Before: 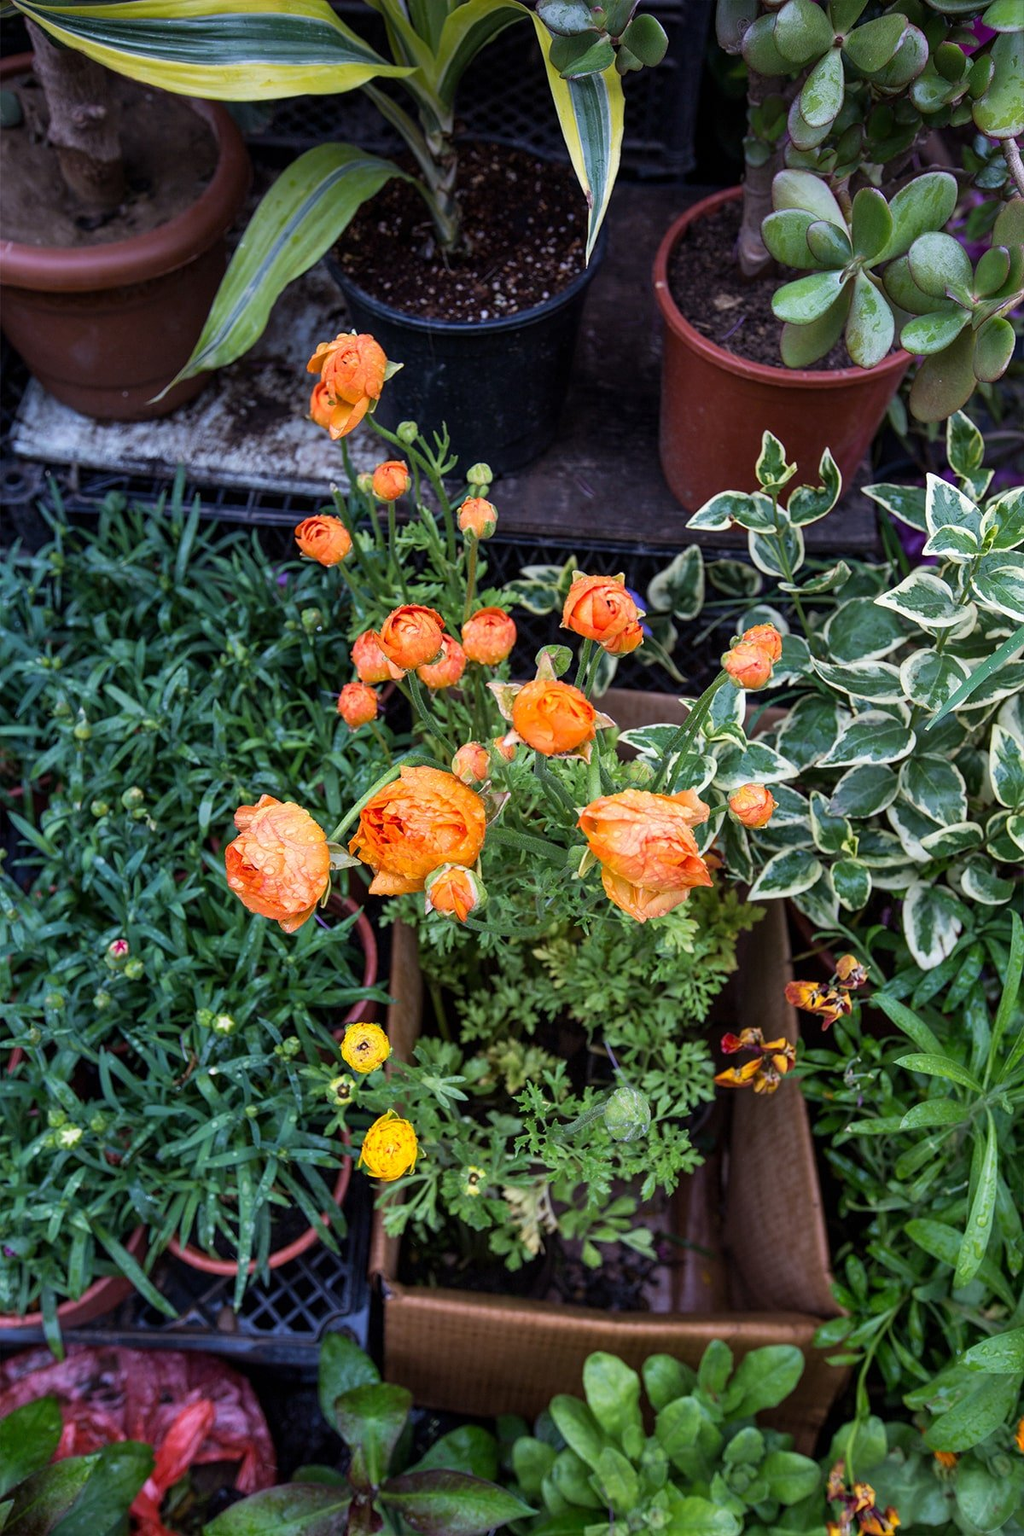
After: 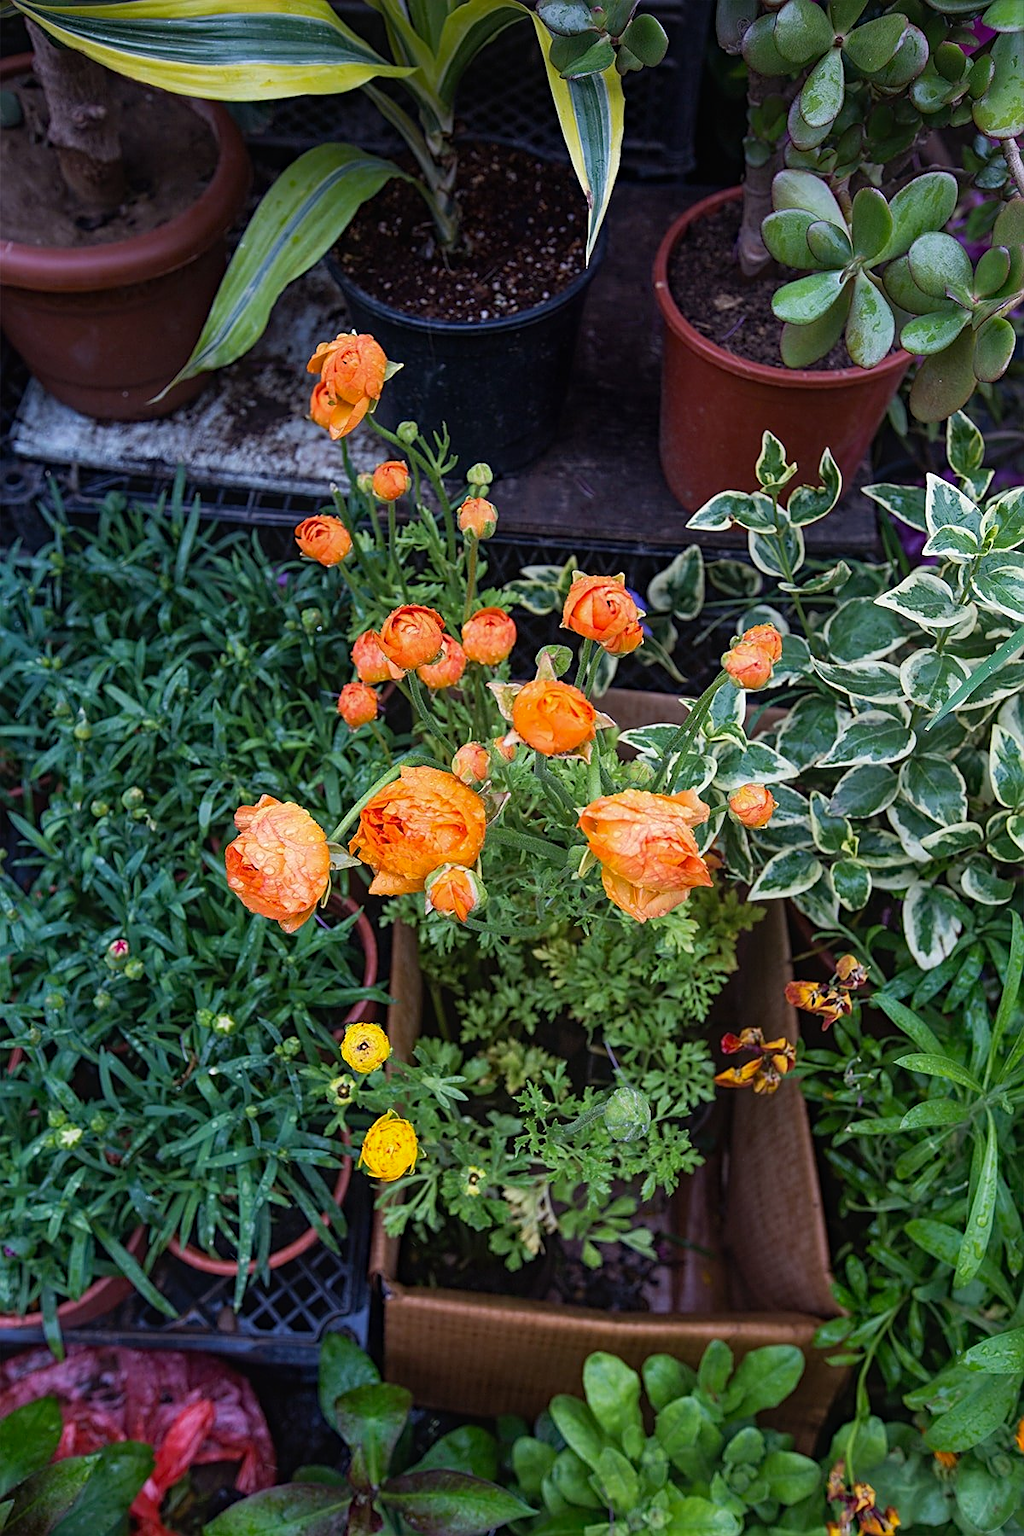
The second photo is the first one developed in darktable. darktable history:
contrast equalizer: octaves 7, y [[0.6 ×6], [0.55 ×6], [0 ×6], [0 ×6], [0 ×6]], mix -0.3
shadows and highlights: shadows -21.3, highlights 100, soften with gaussian
sharpen: on, module defaults
haze removal: compatibility mode true, adaptive false
